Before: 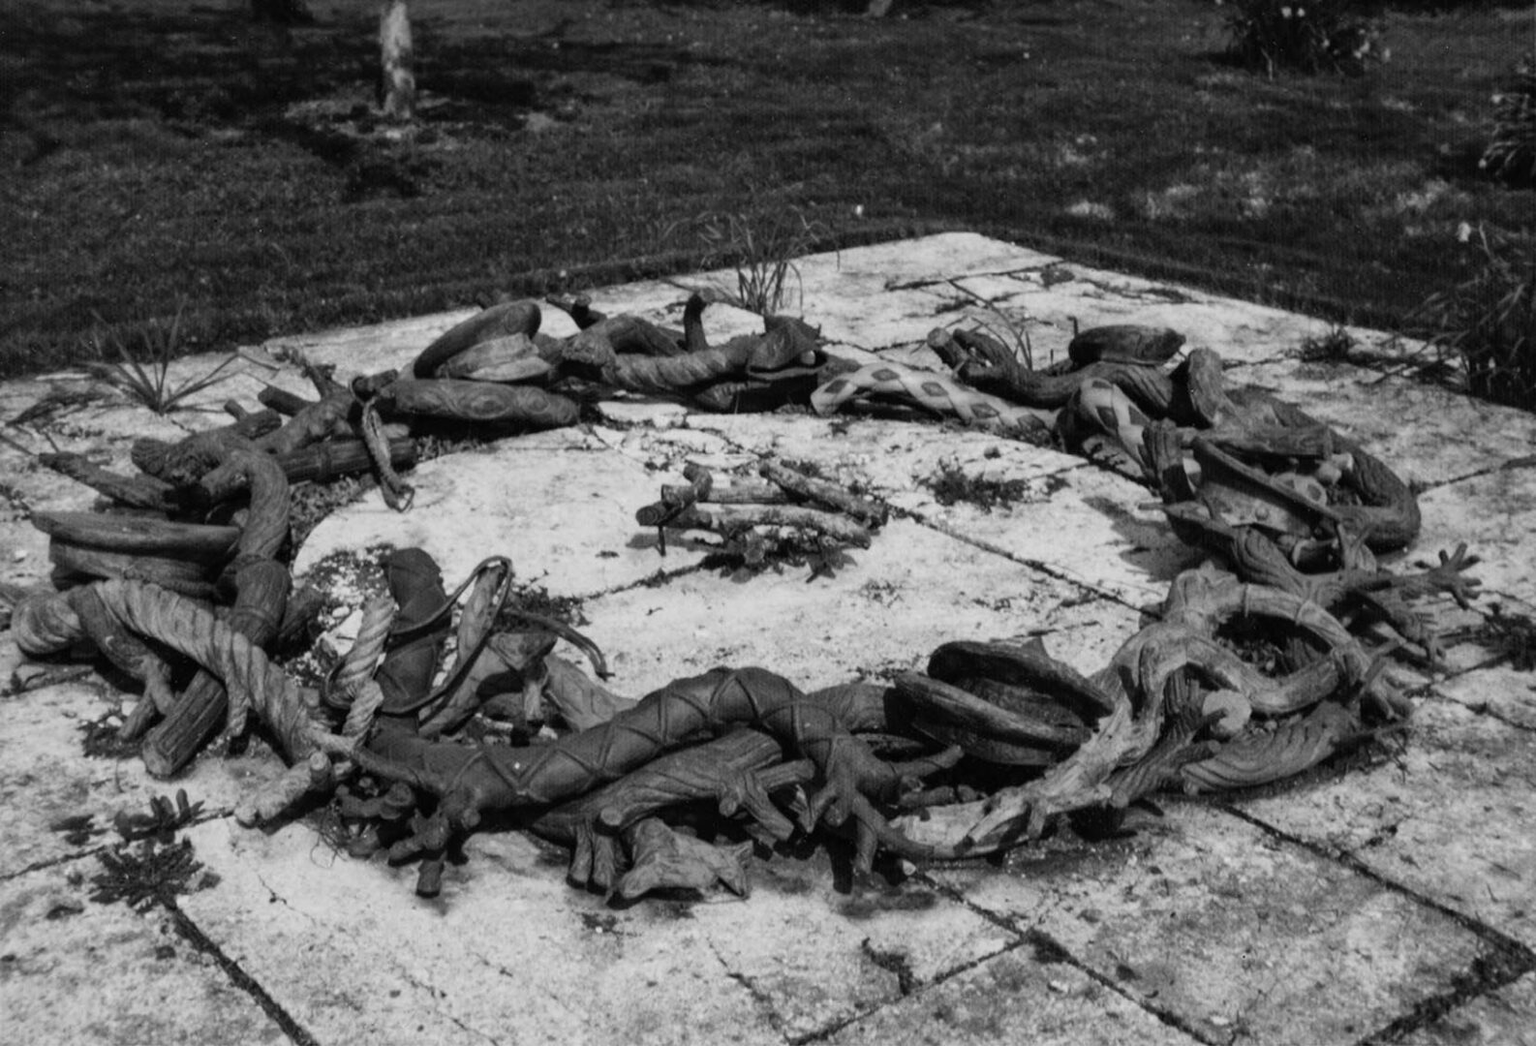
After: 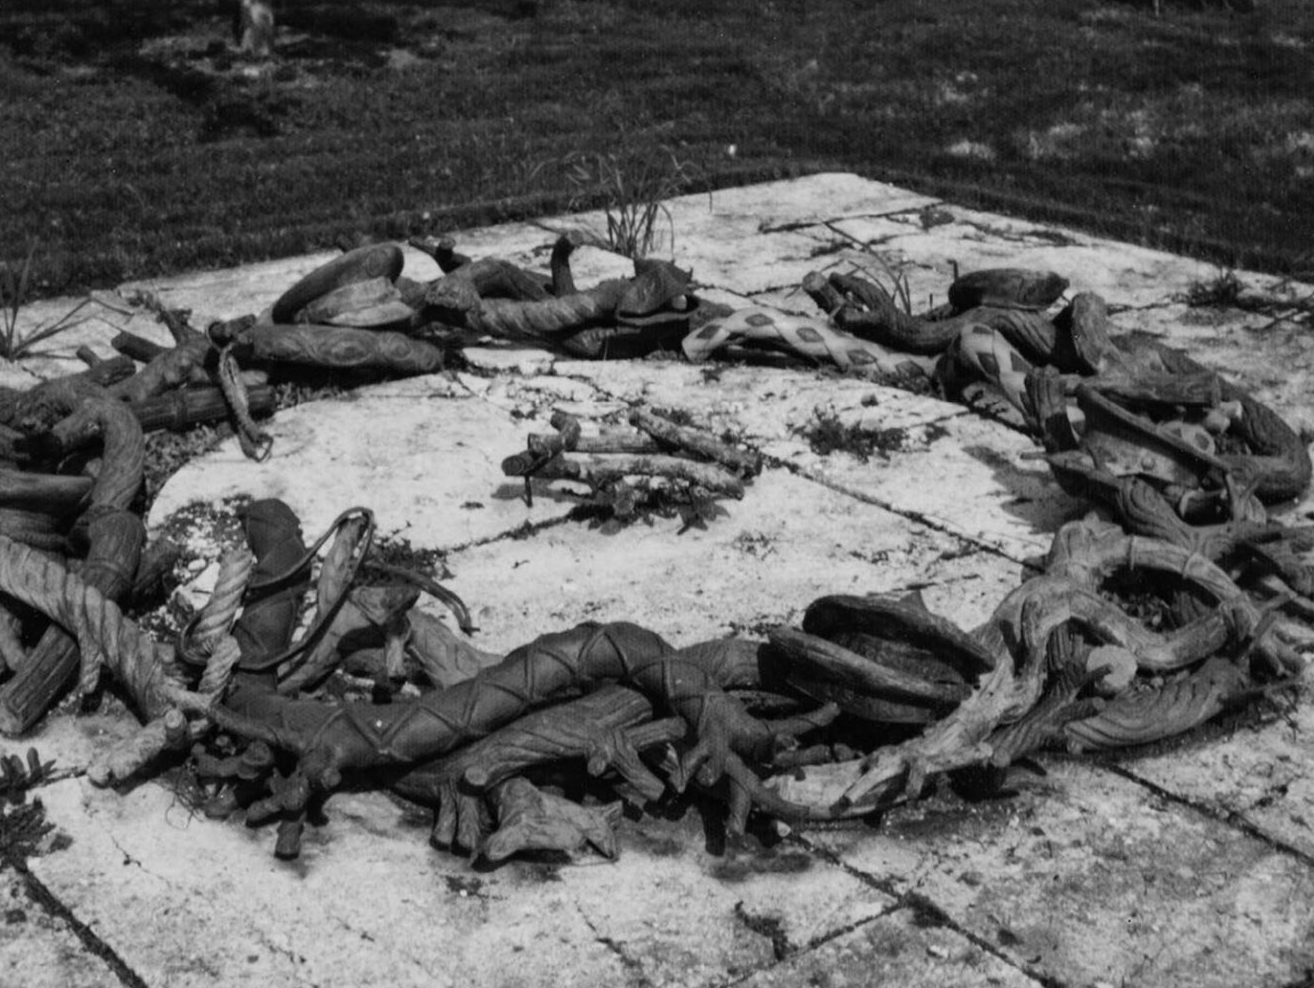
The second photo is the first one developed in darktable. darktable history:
contrast brightness saturation: saturation -1
white balance: red 0.871, blue 1.249
crop: left 9.807%, top 6.259%, right 7.334%, bottom 2.177%
